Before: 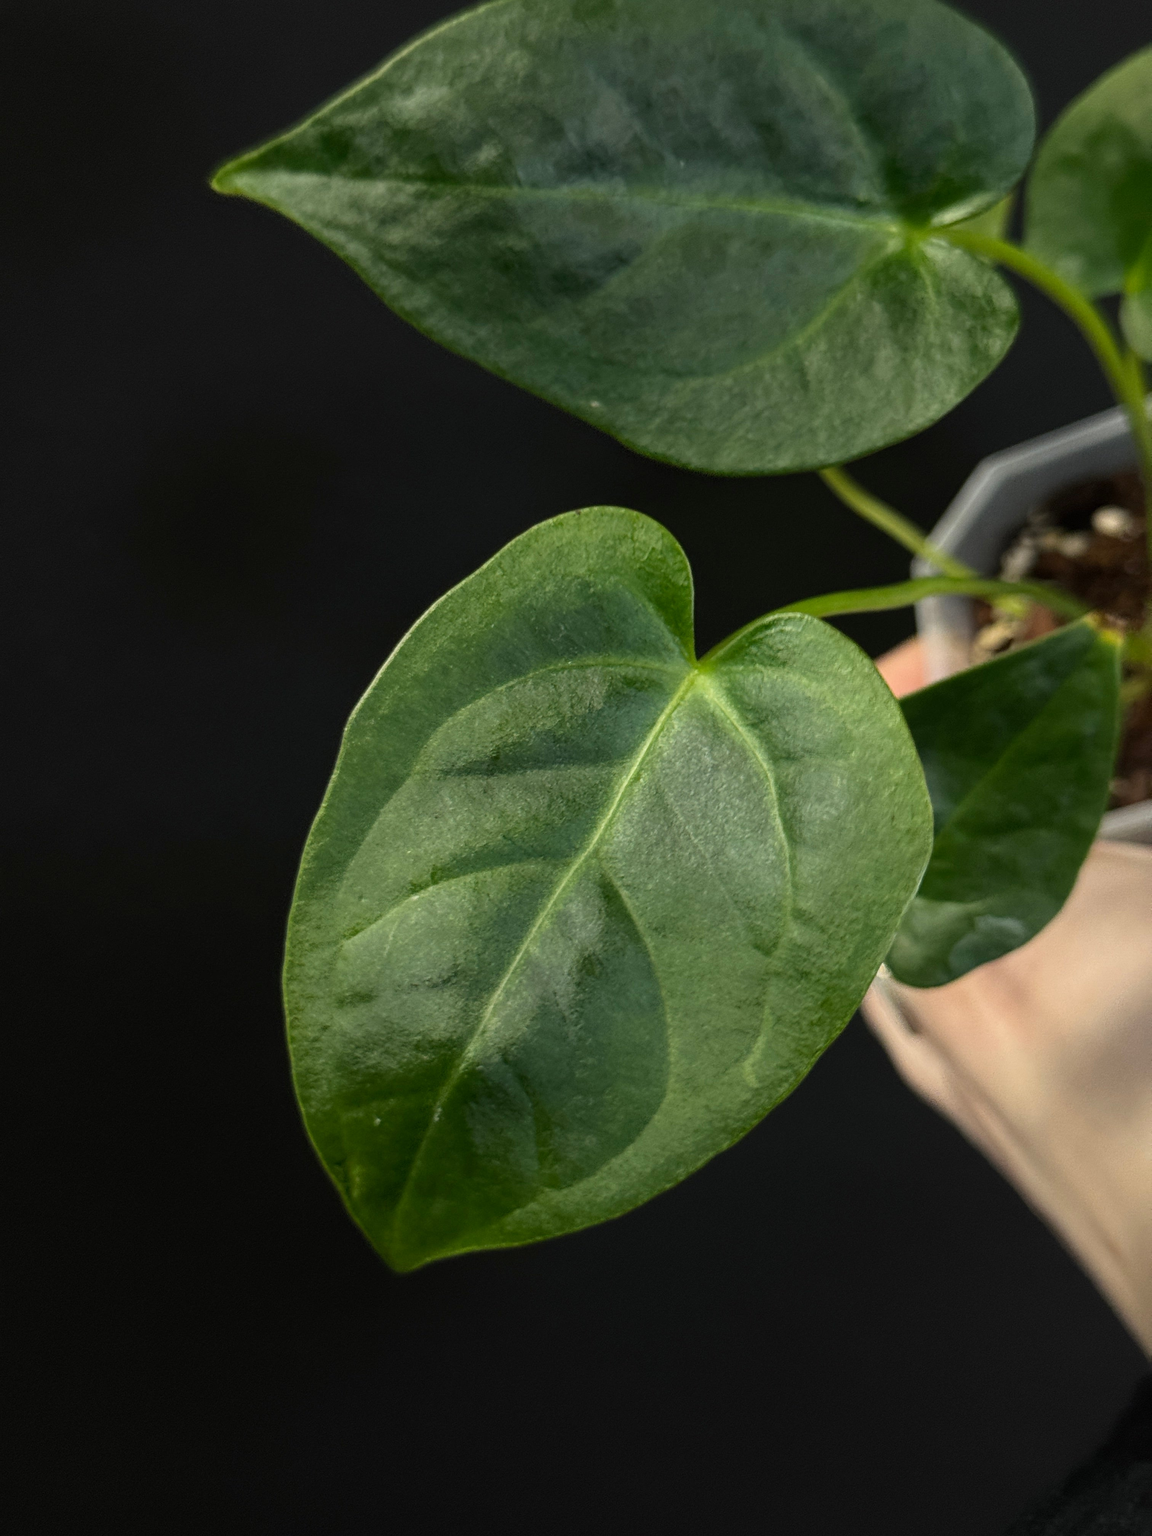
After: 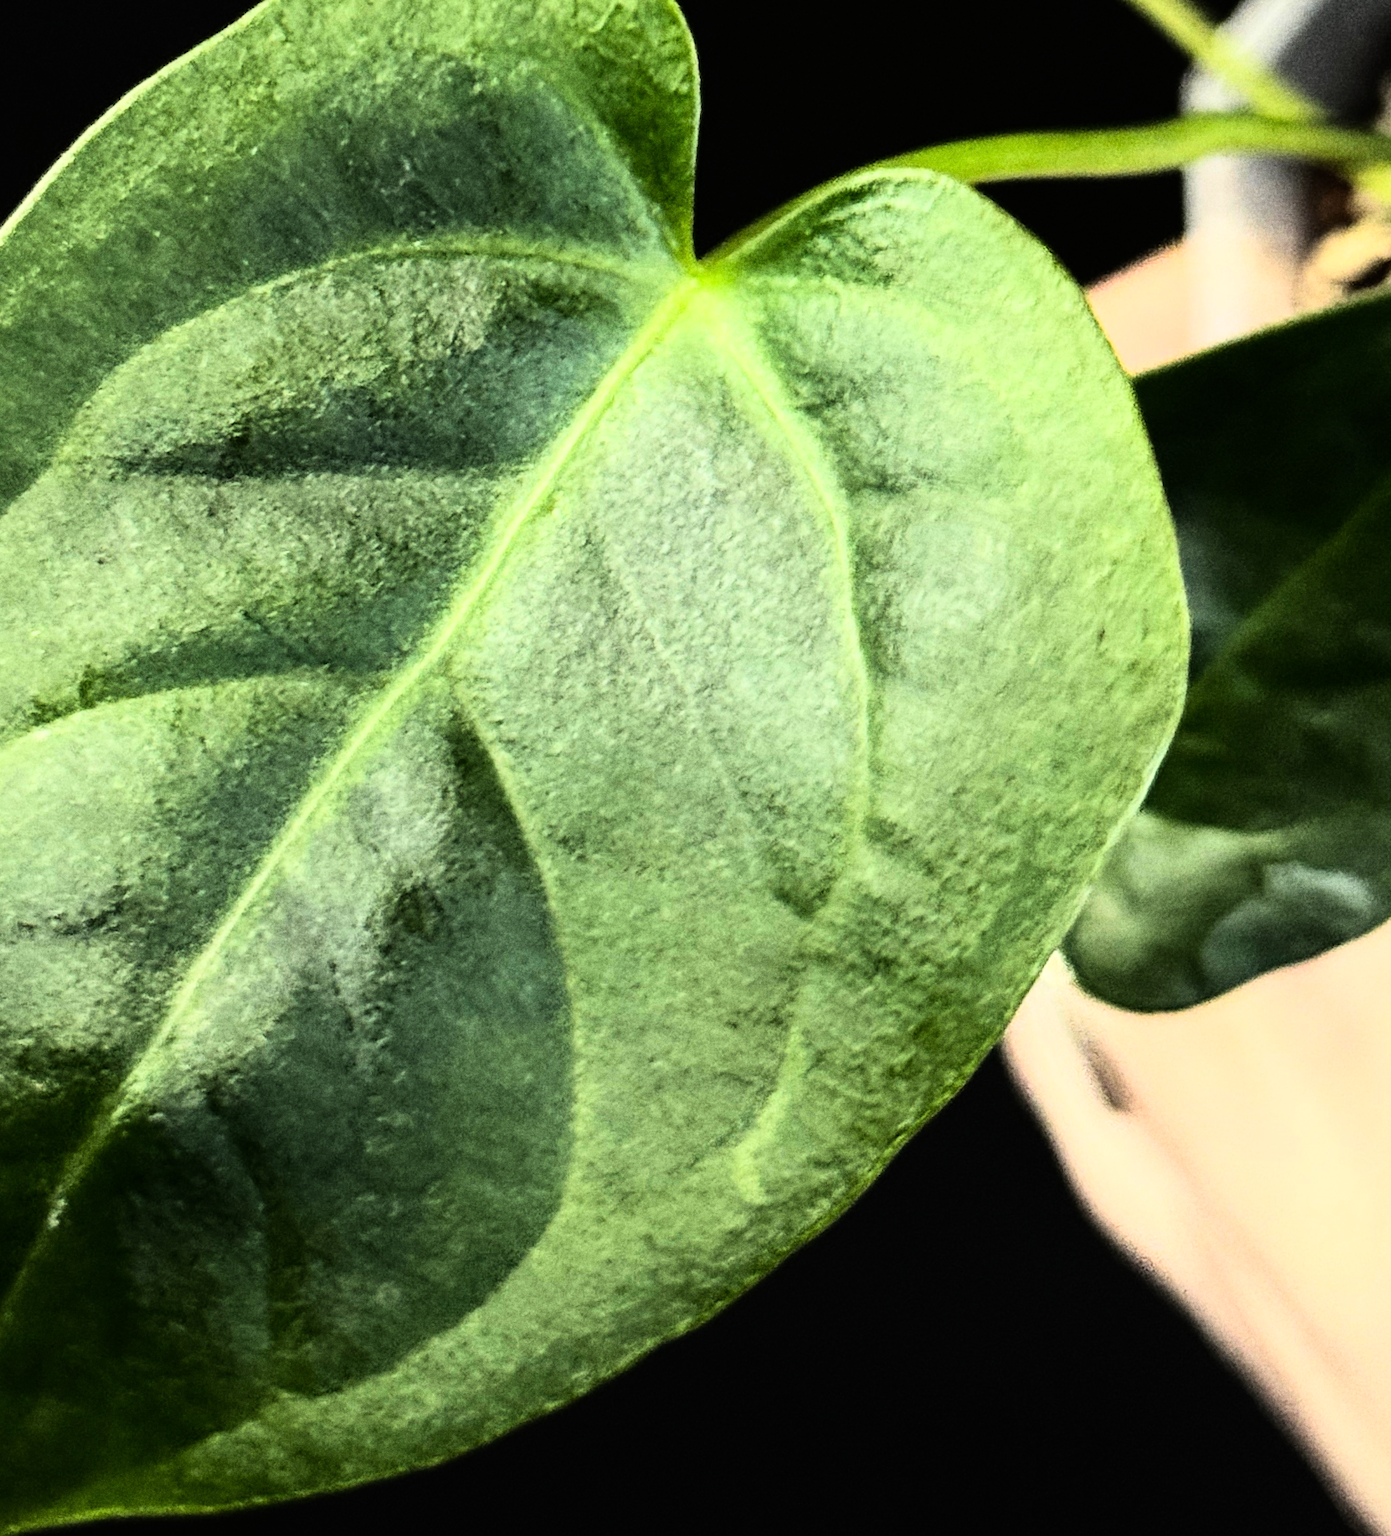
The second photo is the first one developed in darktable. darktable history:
rgb curve: curves: ch0 [(0, 0) (0.21, 0.15) (0.24, 0.21) (0.5, 0.75) (0.75, 0.96) (0.89, 0.99) (1, 1)]; ch1 [(0, 0.02) (0.21, 0.13) (0.25, 0.2) (0.5, 0.67) (0.75, 0.9) (0.89, 0.97) (1, 1)]; ch2 [(0, 0.02) (0.21, 0.13) (0.25, 0.2) (0.5, 0.67) (0.75, 0.9) (0.89, 0.97) (1, 1)], compensate middle gray true
grain: on, module defaults
tone equalizer: -8 EV -0.417 EV, -7 EV -0.389 EV, -6 EV -0.333 EV, -5 EV -0.222 EV, -3 EV 0.222 EV, -2 EV 0.333 EV, -1 EV 0.389 EV, +0 EV 0.417 EV, edges refinement/feathering 500, mask exposure compensation -1.57 EV, preserve details no
rotate and perspective: rotation 4.1°, automatic cropping off
crop: left 35.03%, top 36.625%, right 14.663%, bottom 20.057%
